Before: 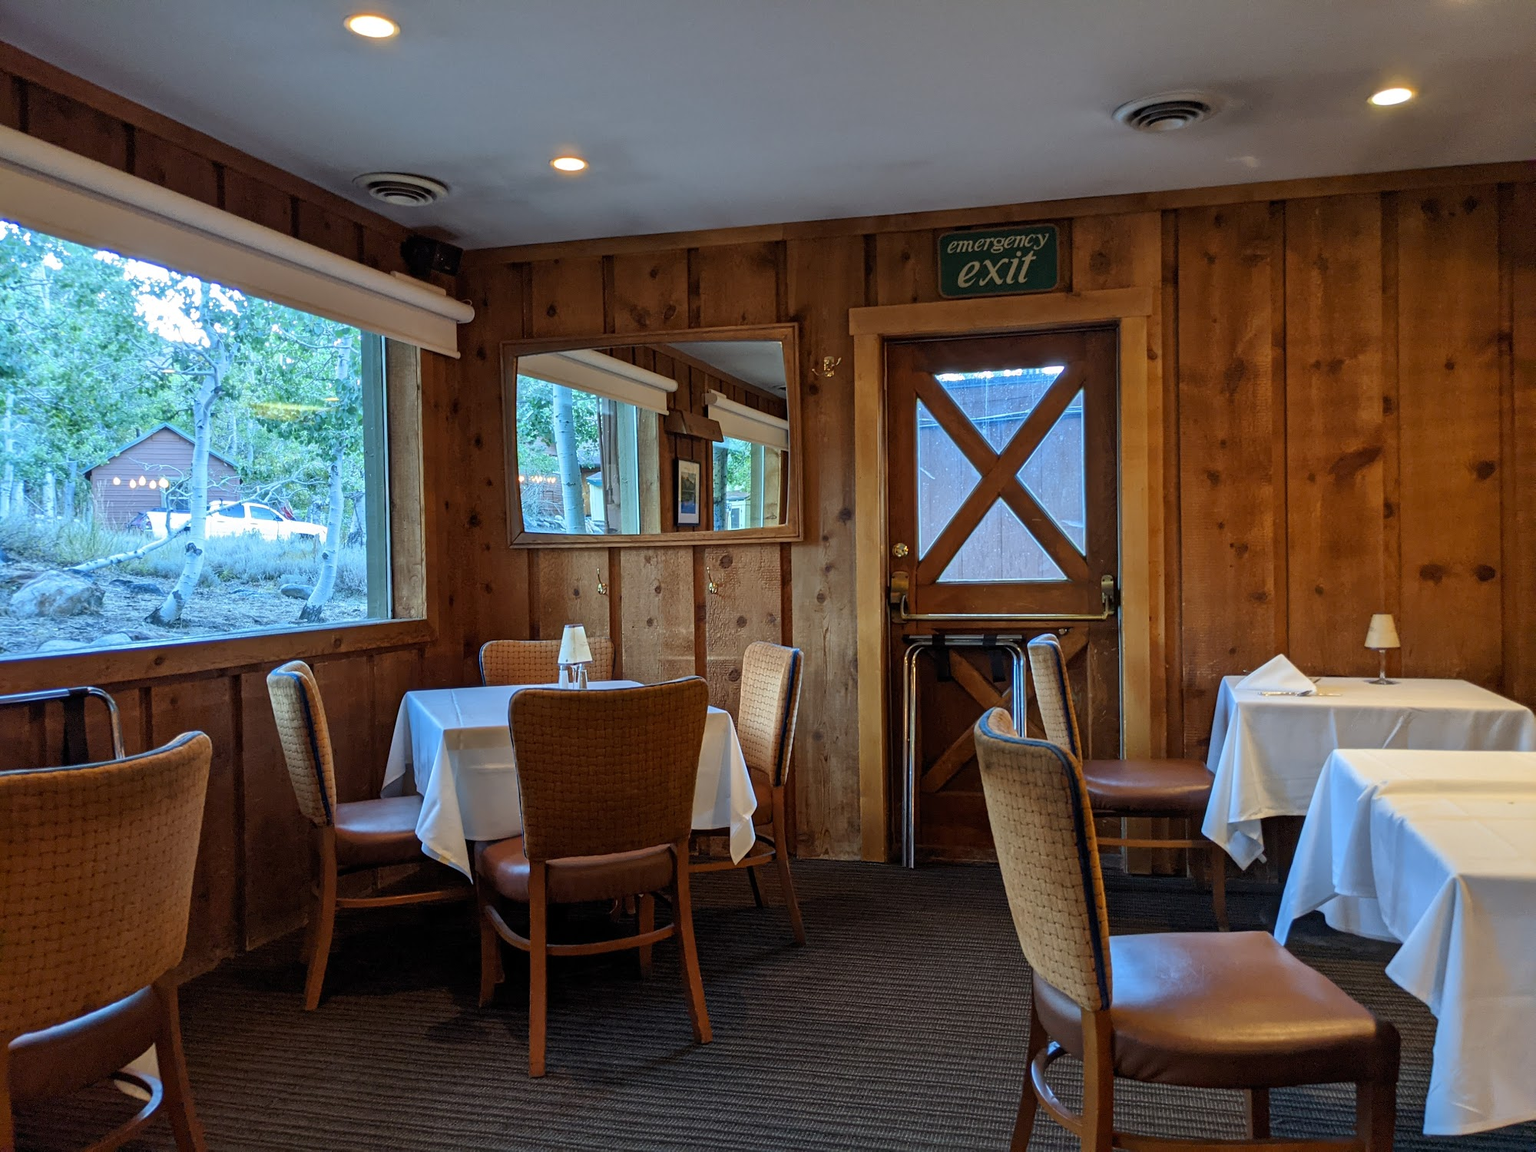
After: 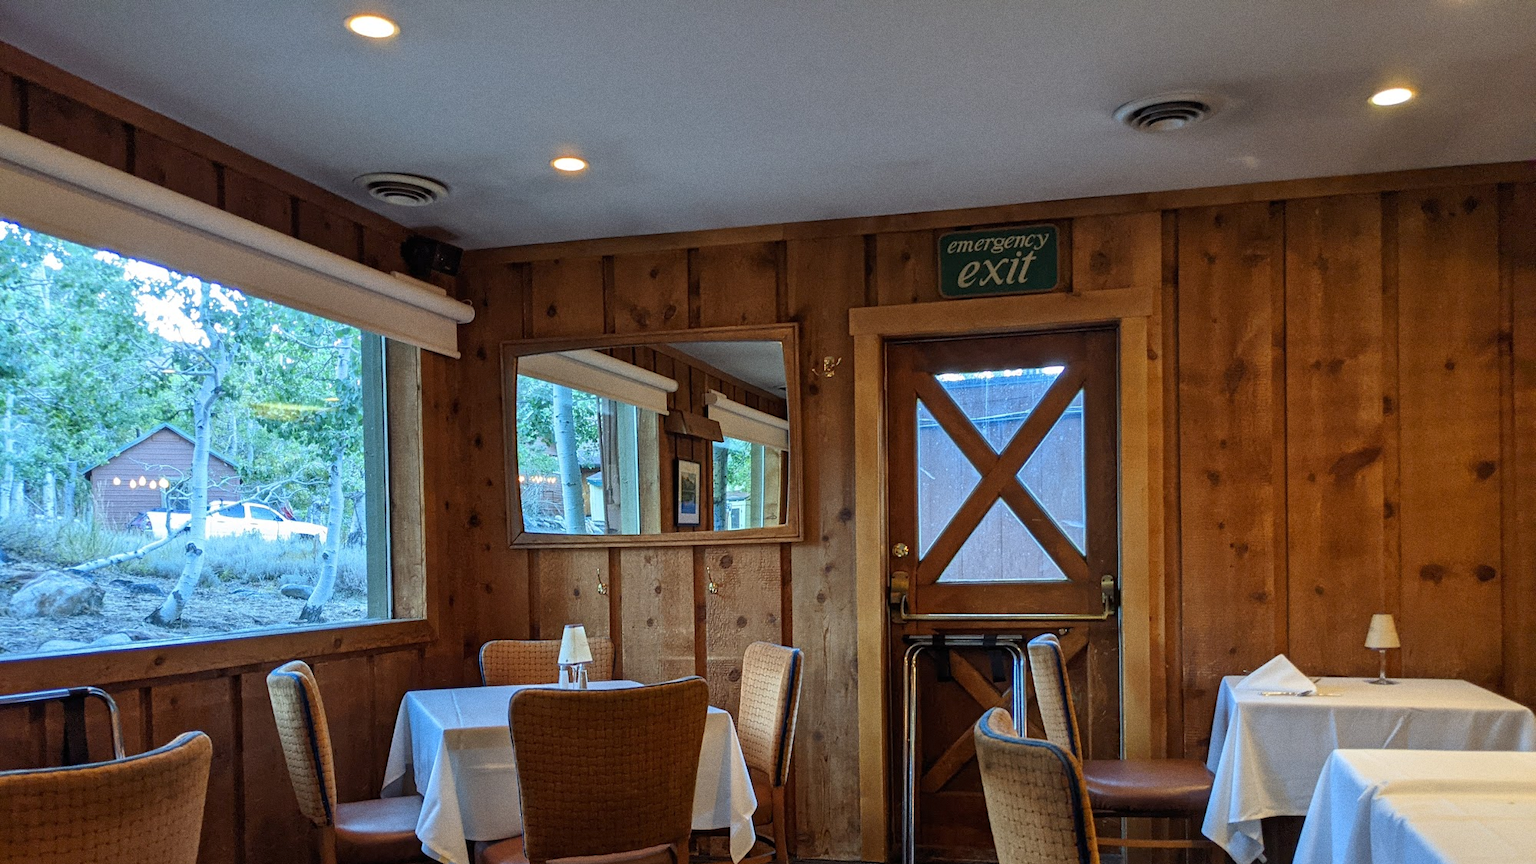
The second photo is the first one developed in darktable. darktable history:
exposure: black level correction 0, compensate exposure bias true, compensate highlight preservation false
grain: on, module defaults
crop: bottom 24.967%
